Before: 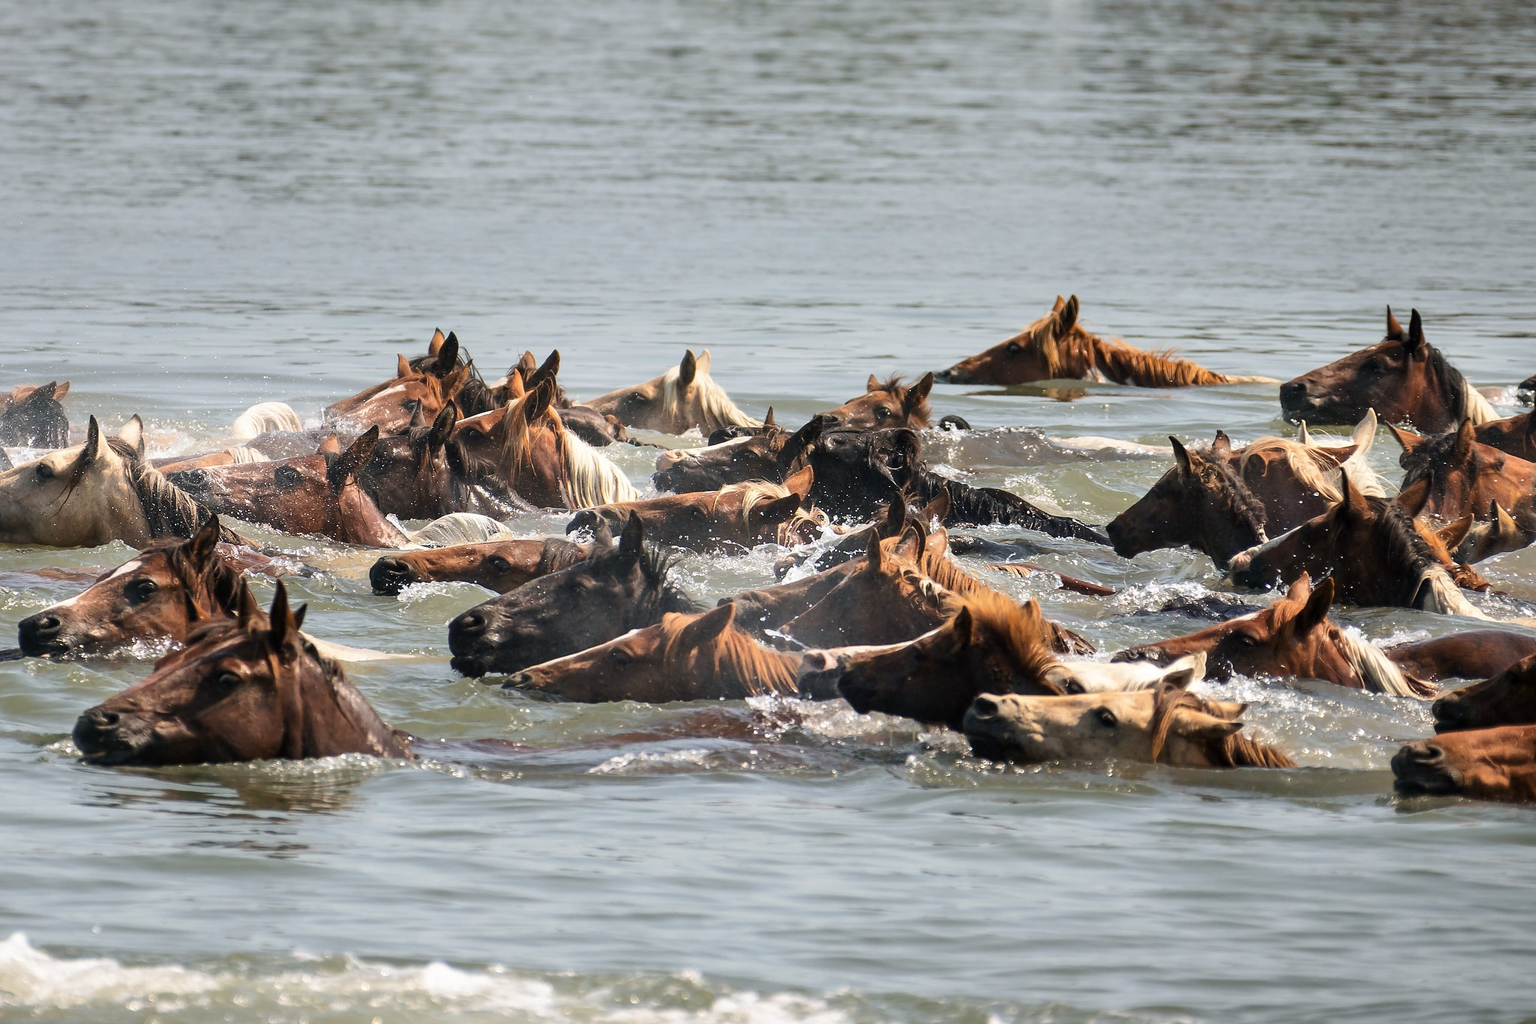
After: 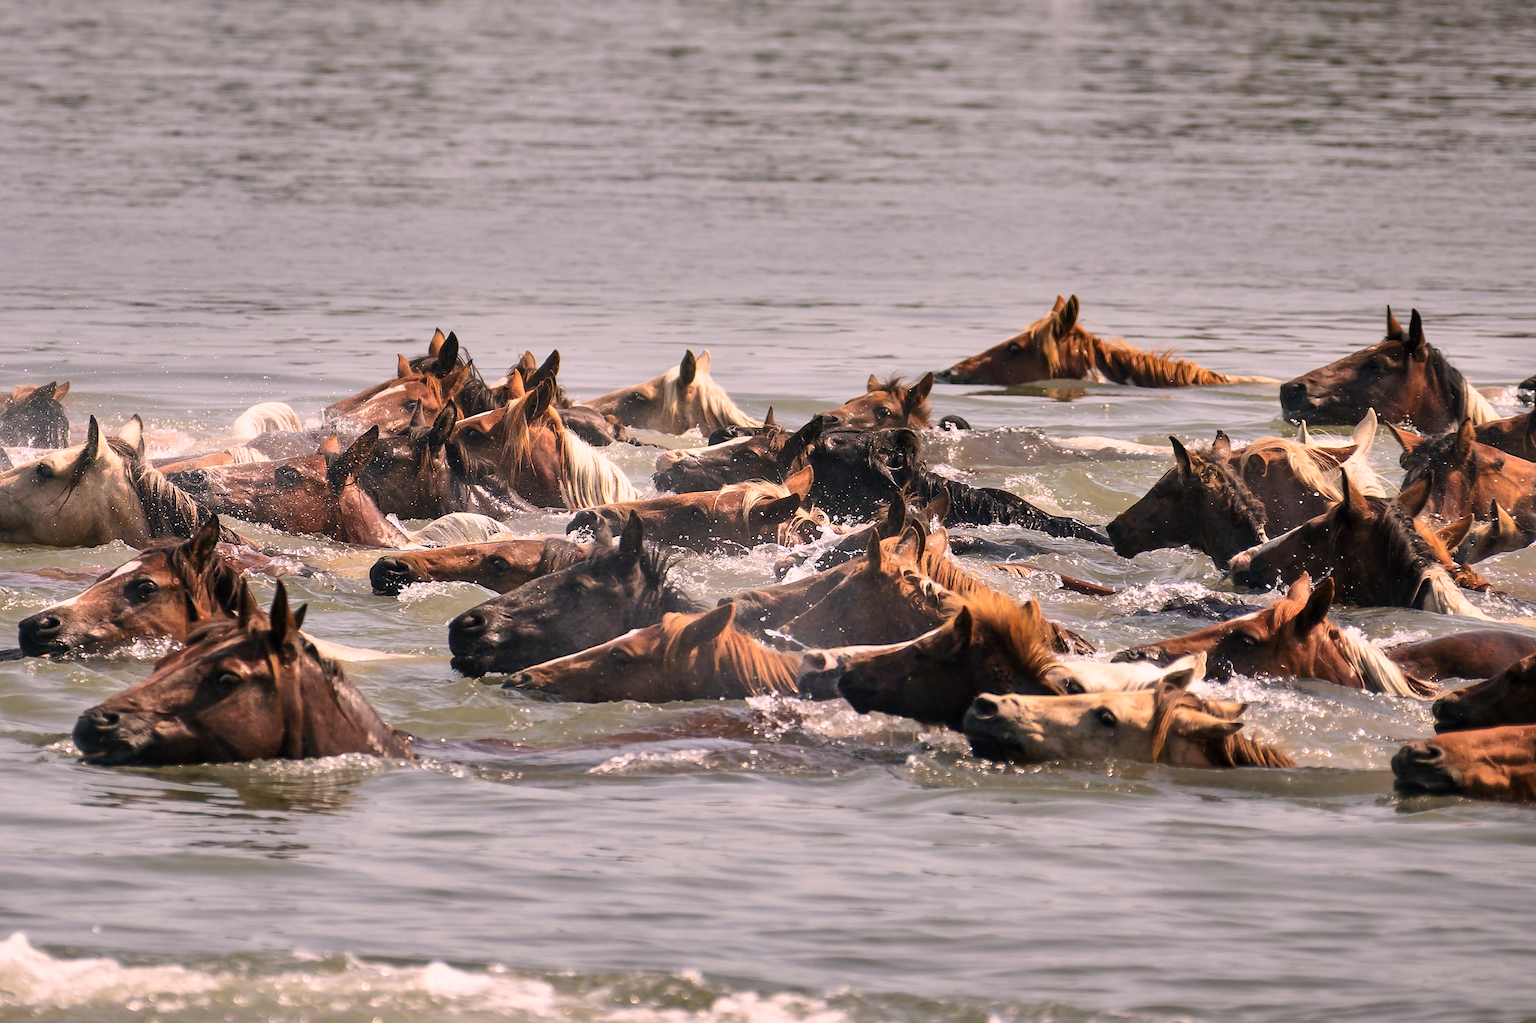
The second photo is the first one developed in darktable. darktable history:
color correction: highlights a* 12.23, highlights b* 5.41
shadows and highlights: shadows 60, soften with gaussian
